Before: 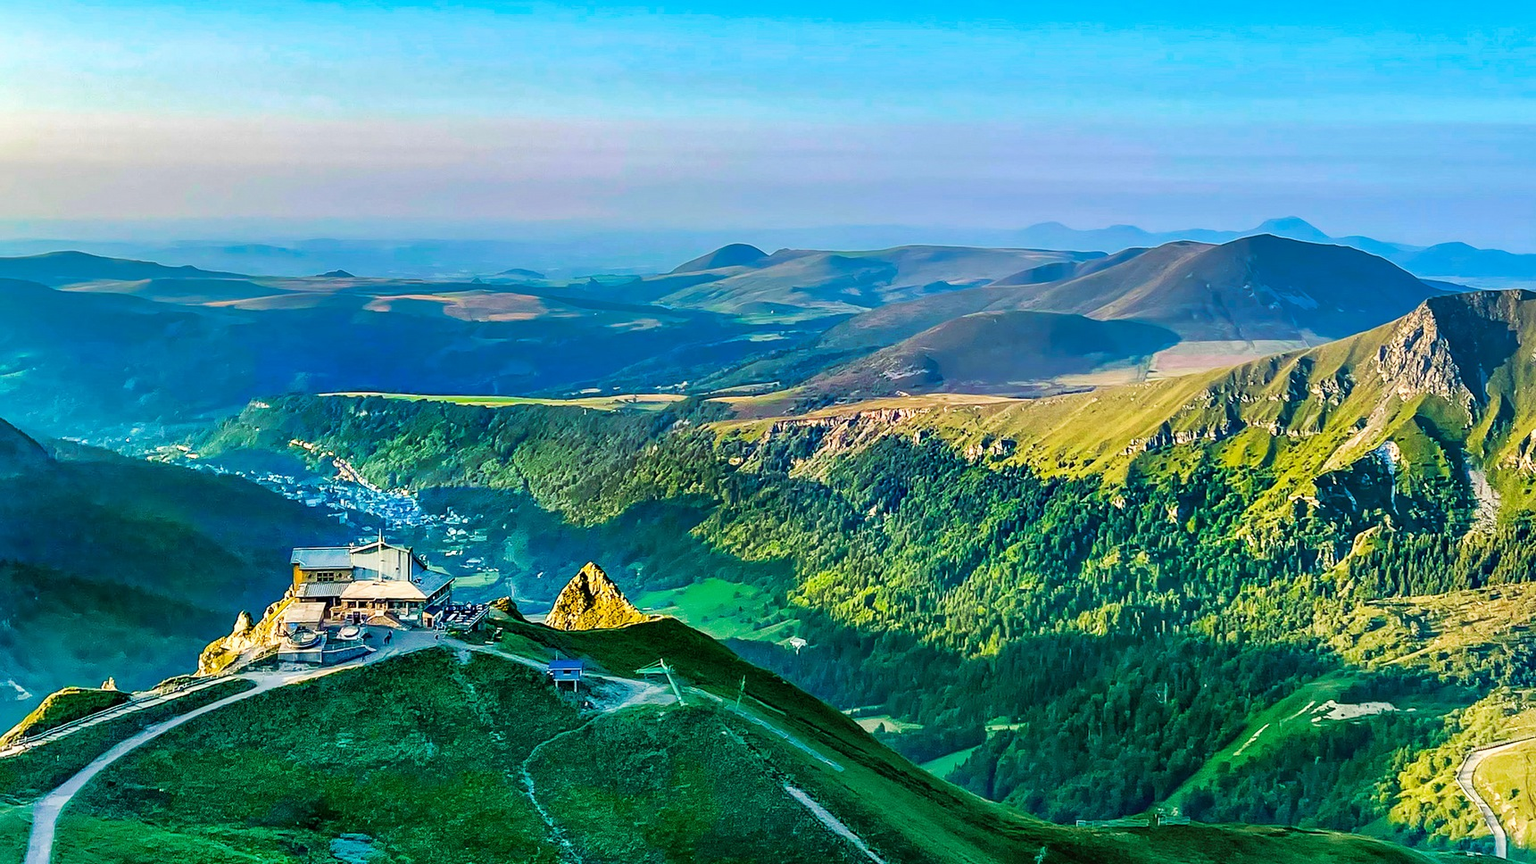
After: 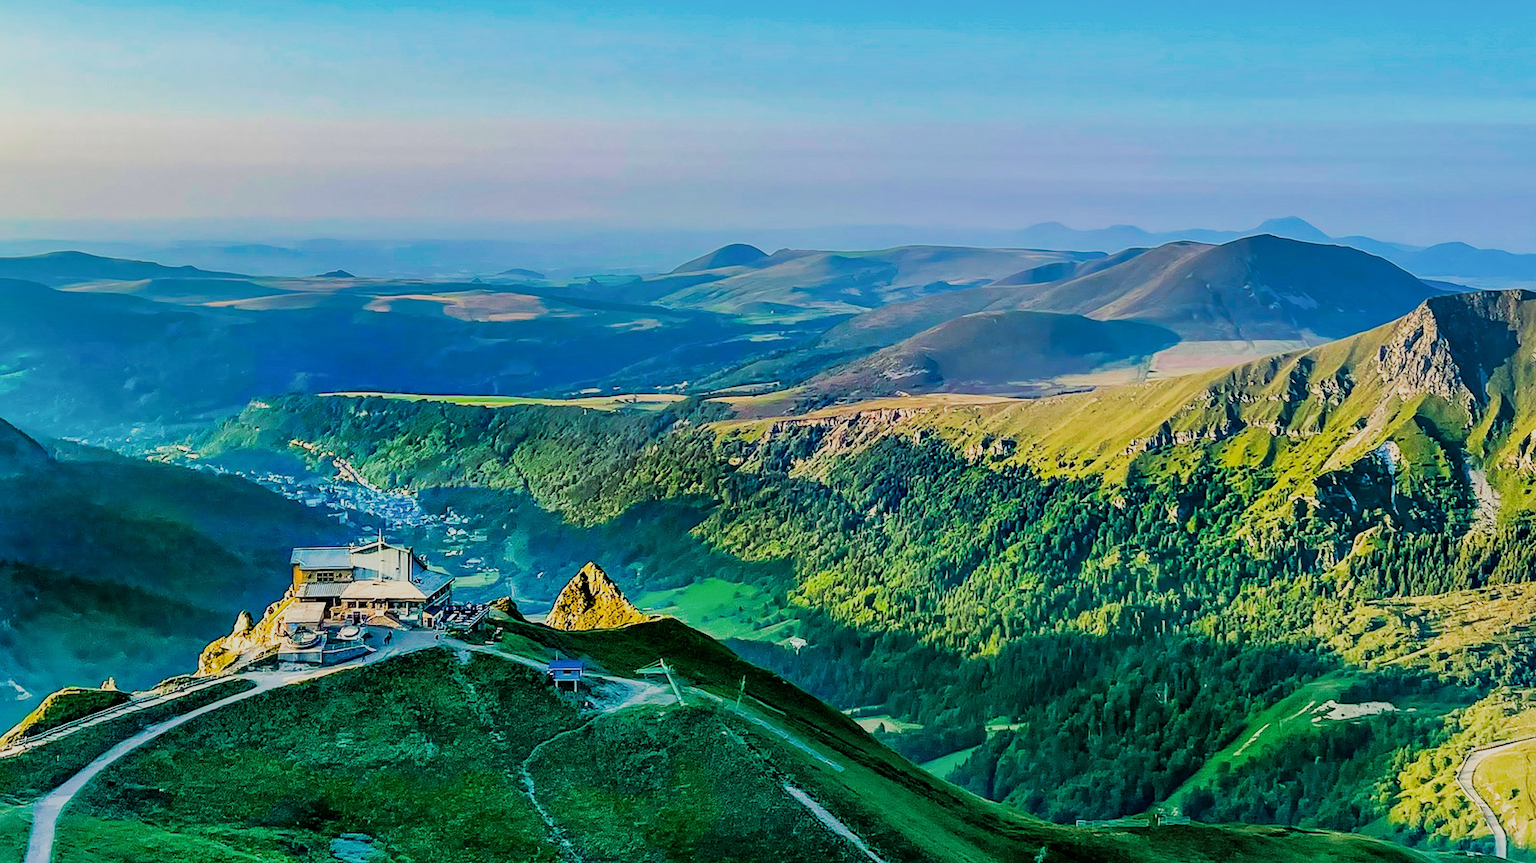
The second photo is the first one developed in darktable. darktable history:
filmic rgb: black relative exposure -7.65 EV, white relative exposure 4.56 EV, threshold 3.05 EV, hardness 3.61, contrast 1.057, enable highlight reconstruction true
